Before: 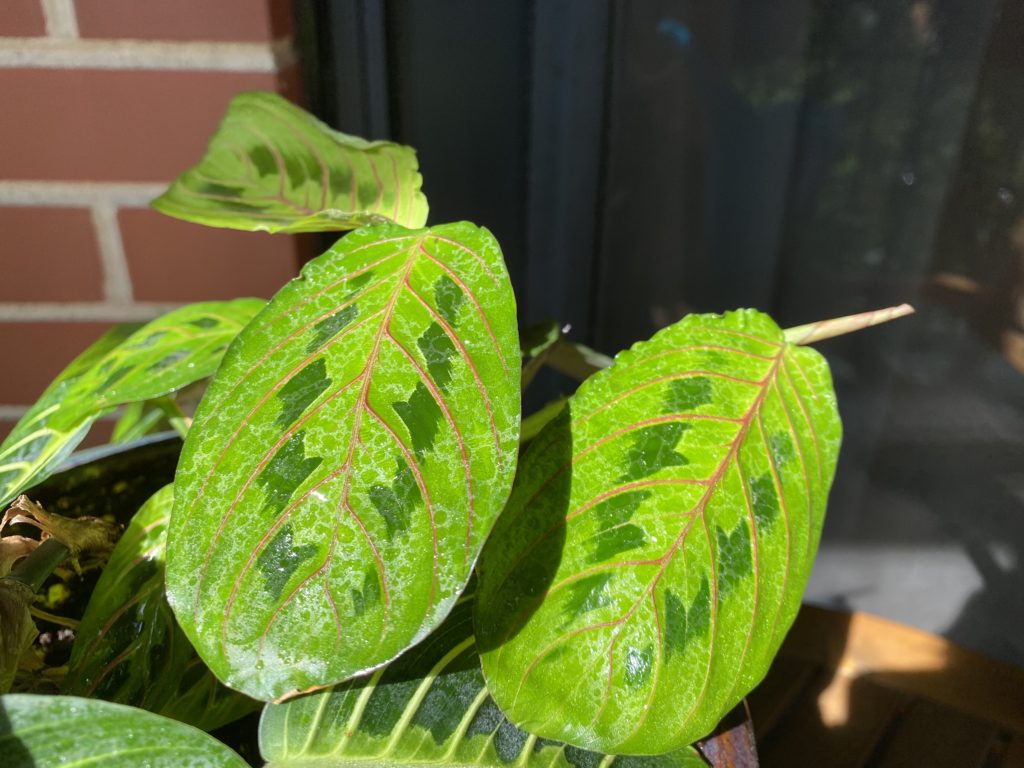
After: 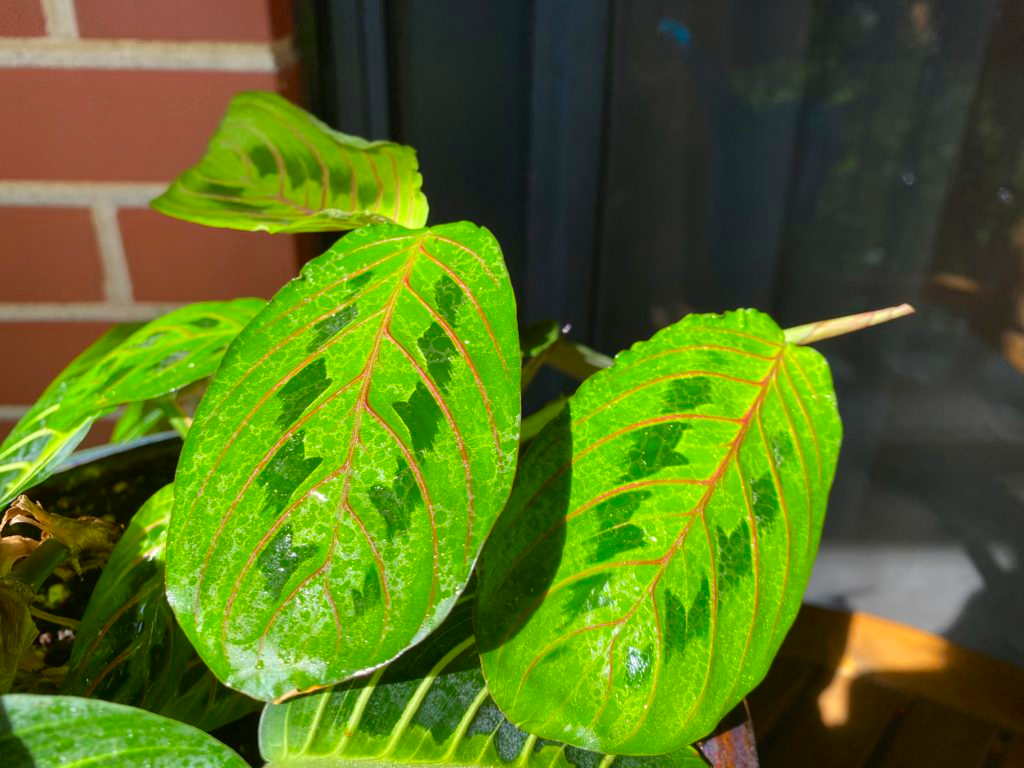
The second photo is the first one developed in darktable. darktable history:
contrast brightness saturation: saturation 0.508
